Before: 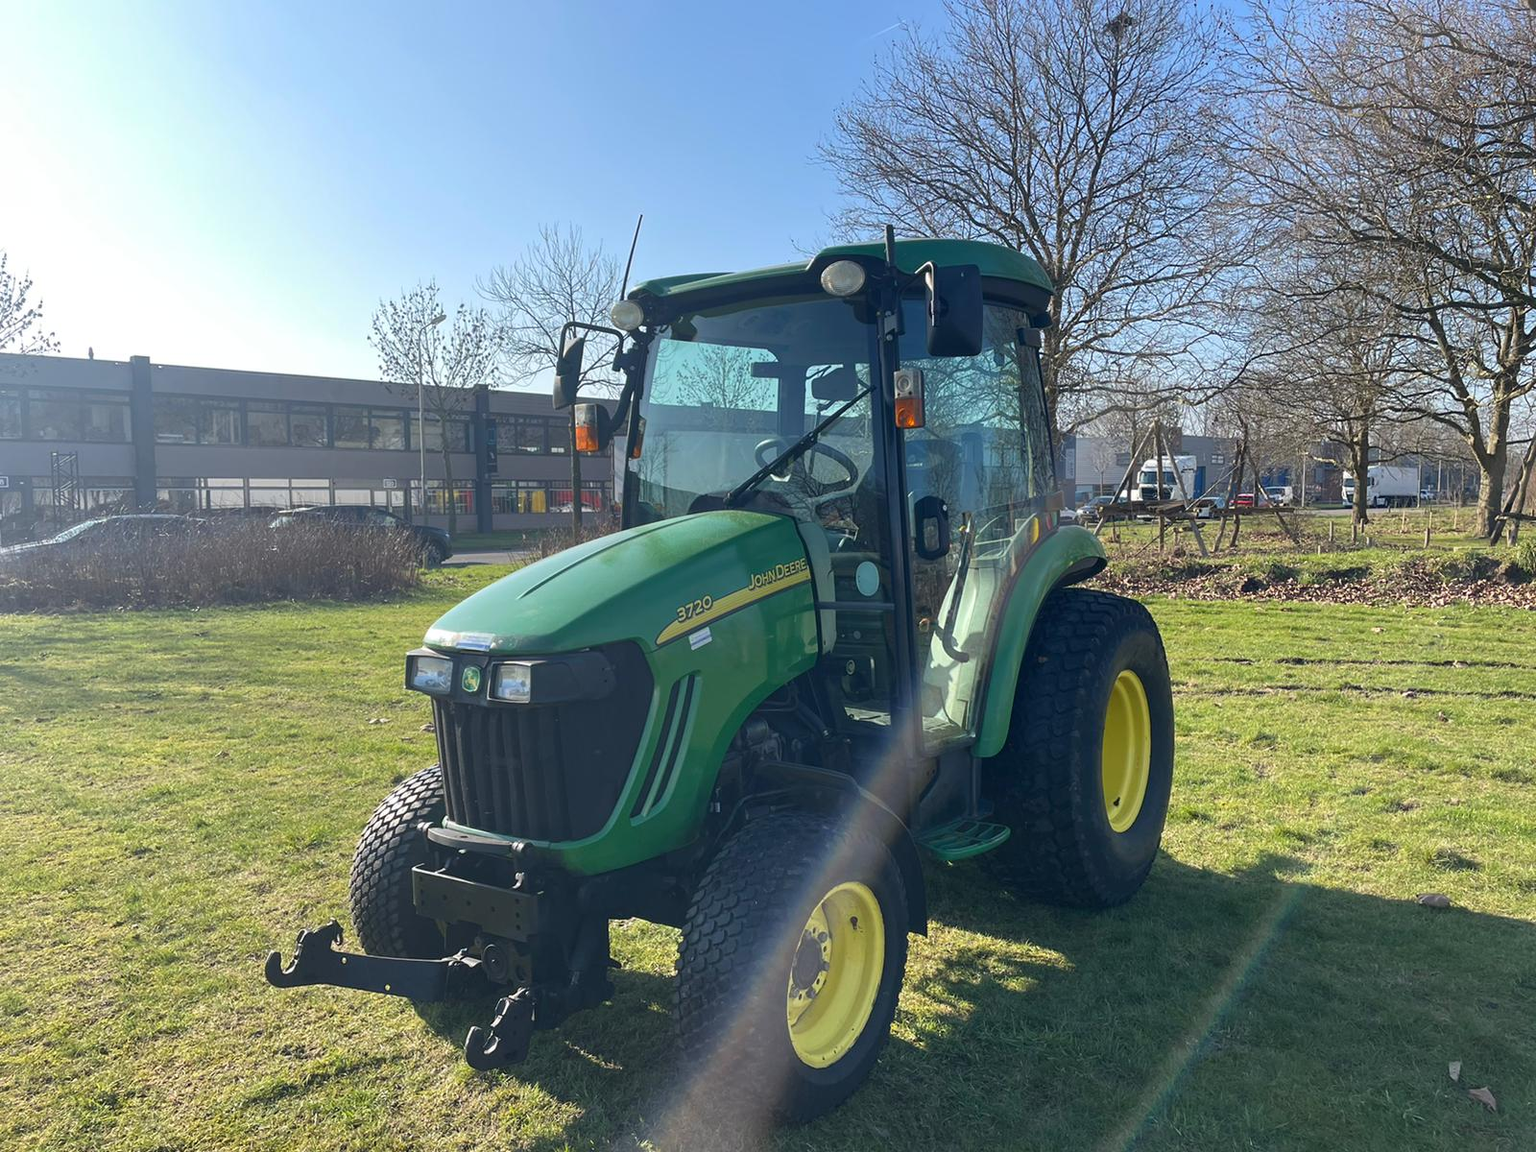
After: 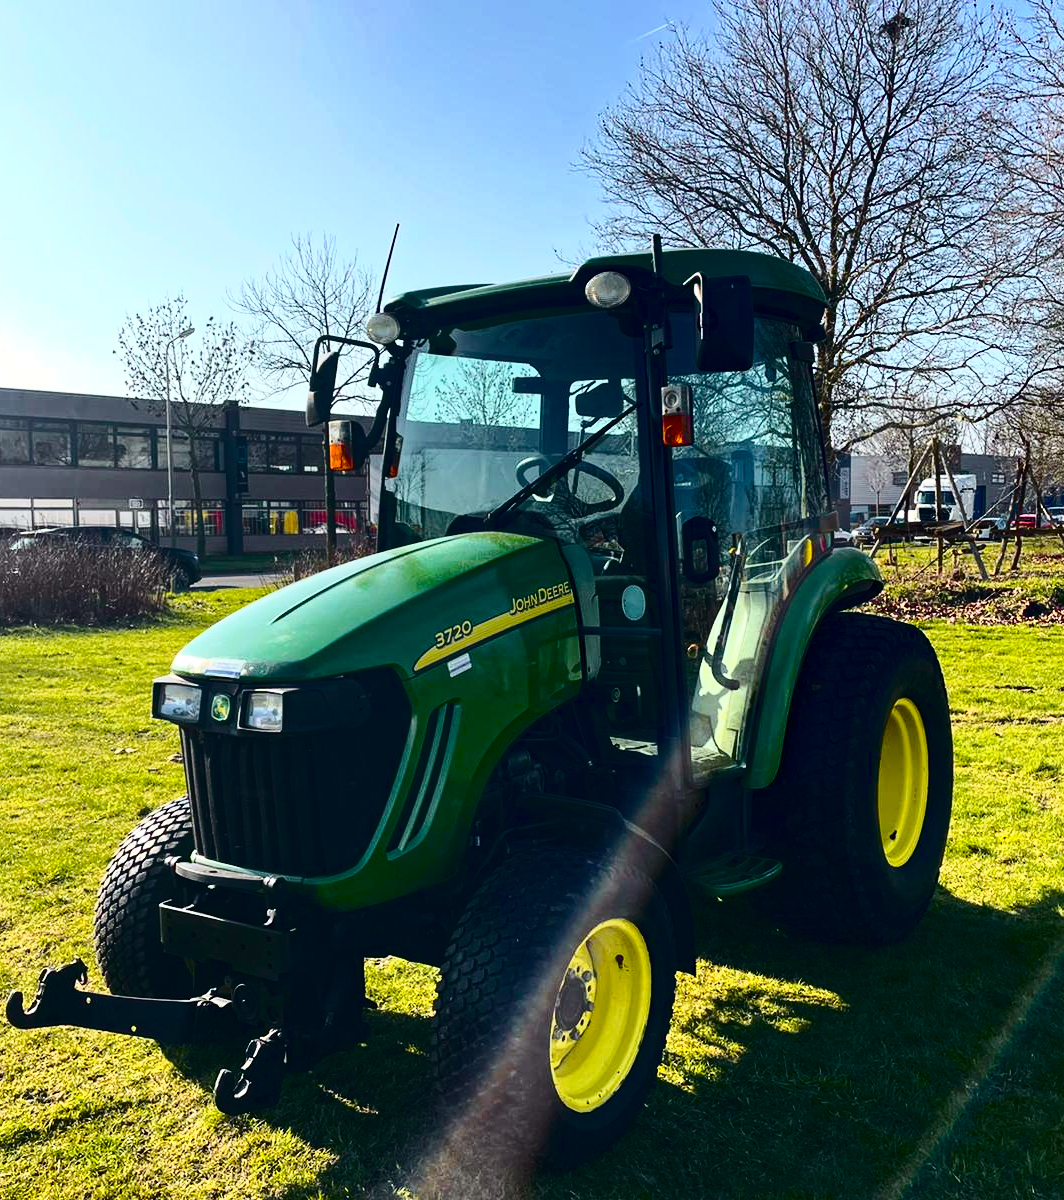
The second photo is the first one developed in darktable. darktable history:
haze removal: compatibility mode true, adaptive false
crop: left 16.899%, right 16.556%
tone curve: curves: ch0 [(0.003, 0) (0.066, 0.023) (0.154, 0.082) (0.281, 0.221) (0.405, 0.389) (0.517, 0.553) (0.716, 0.743) (0.822, 0.882) (1, 1)]; ch1 [(0, 0) (0.164, 0.115) (0.337, 0.332) (0.39, 0.398) (0.464, 0.461) (0.501, 0.5) (0.521, 0.526) (0.571, 0.606) (0.656, 0.677) (0.723, 0.731) (0.811, 0.796) (1, 1)]; ch2 [(0, 0) (0.337, 0.382) (0.464, 0.476) (0.501, 0.502) (0.527, 0.54) (0.556, 0.567) (0.575, 0.606) (0.659, 0.736) (1, 1)], color space Lab, independent channels, preserve colors none
color balance rgb: perceptual saturation grading › global saturation 20%, perceptual saturation grading › highlights 2.68%, perceptual saturation grading › shadows 50%
contrast brightness saturation: contrast 0.28
